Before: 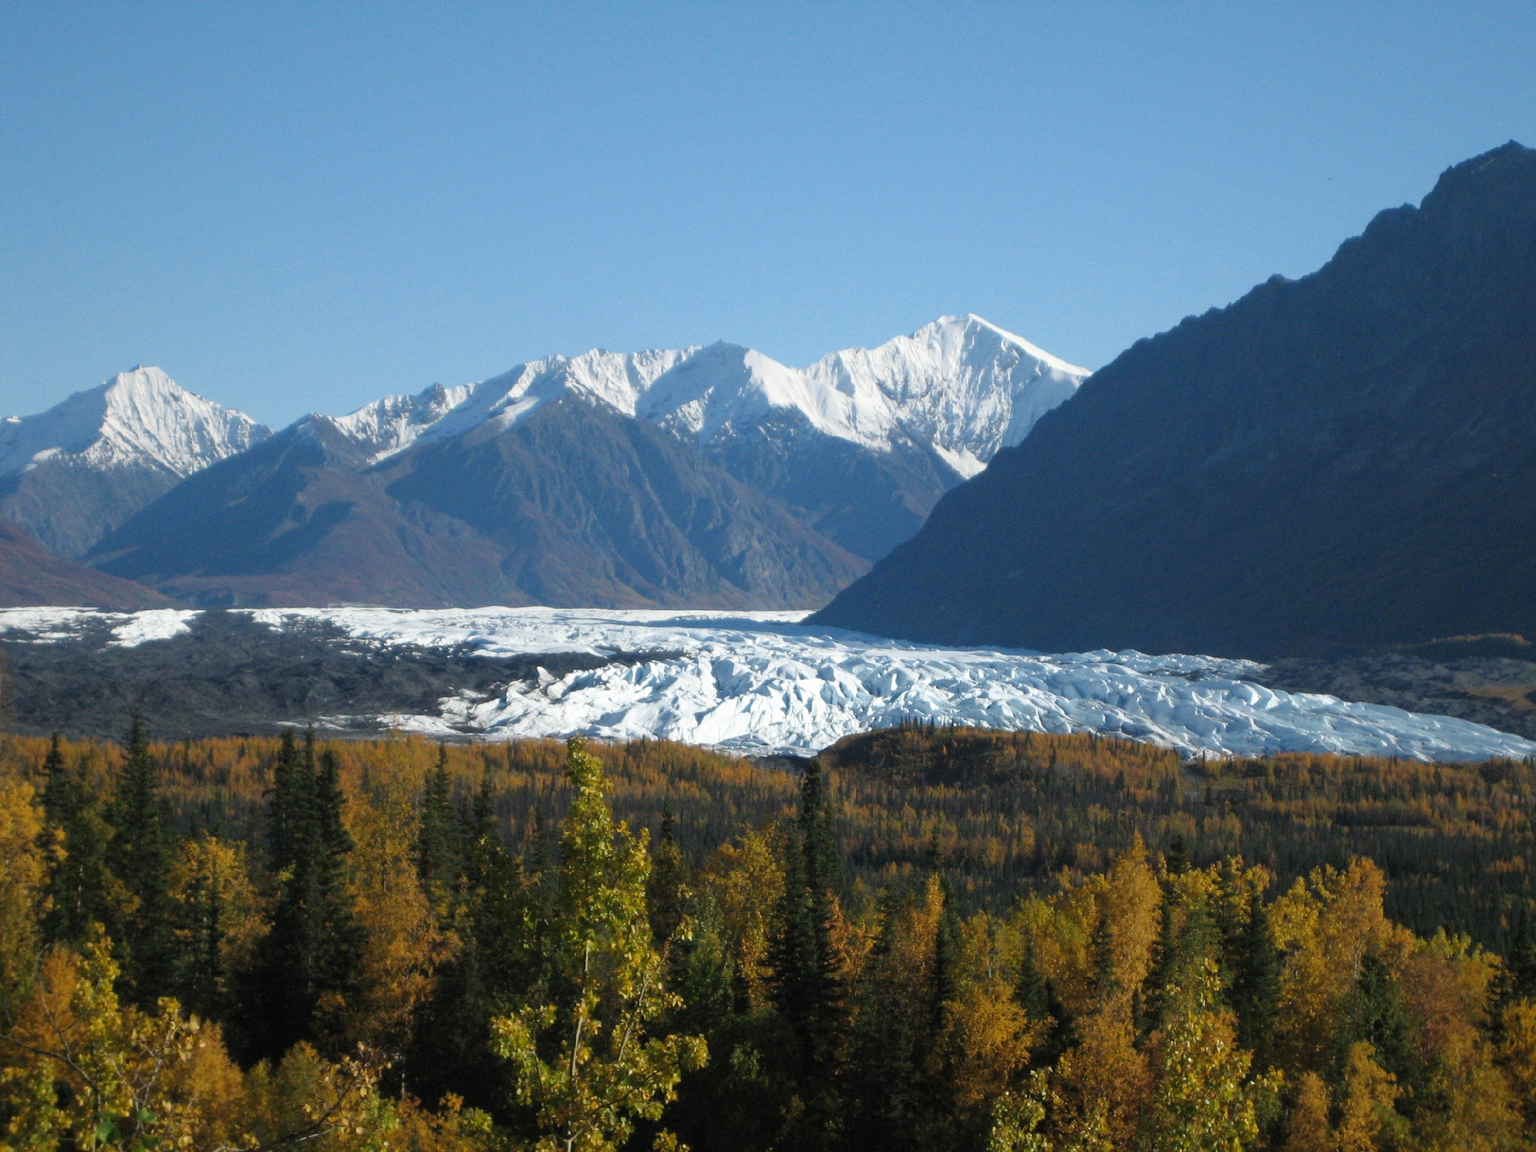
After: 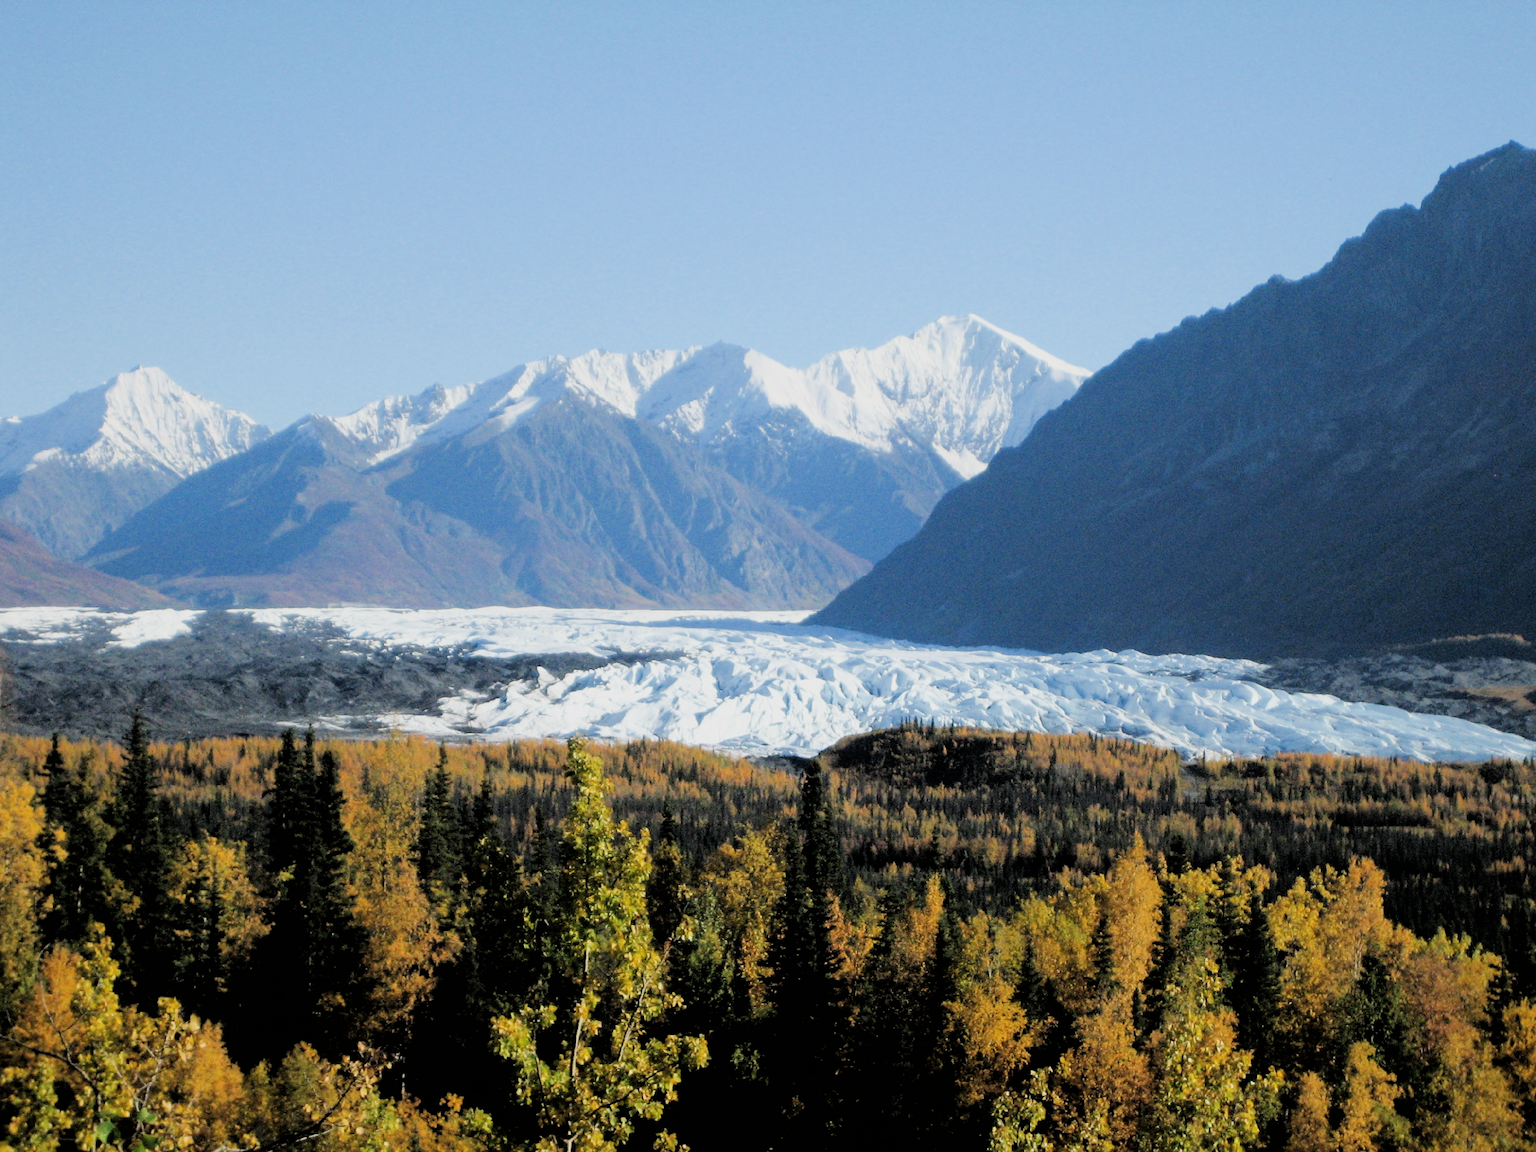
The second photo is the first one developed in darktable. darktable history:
white balance: red 1, blue 1
exposure: black level correction 0, exposure 0.7 EV, compensate exposure bias true, compensate highlight preservation false
filmic rgb: black relative exposure -3.21 EV, white relative exposure 7.02 EV, hardness 1.46, contrast 1.35
